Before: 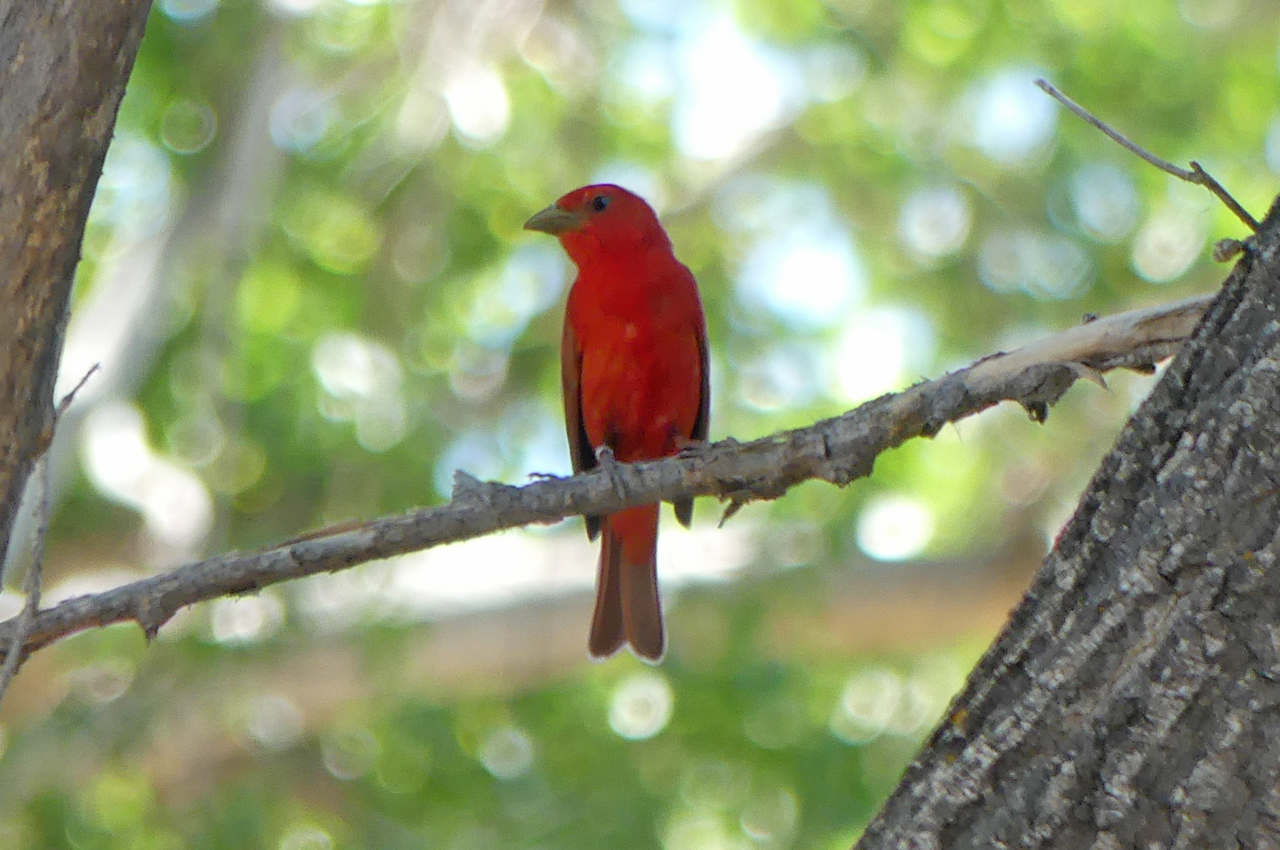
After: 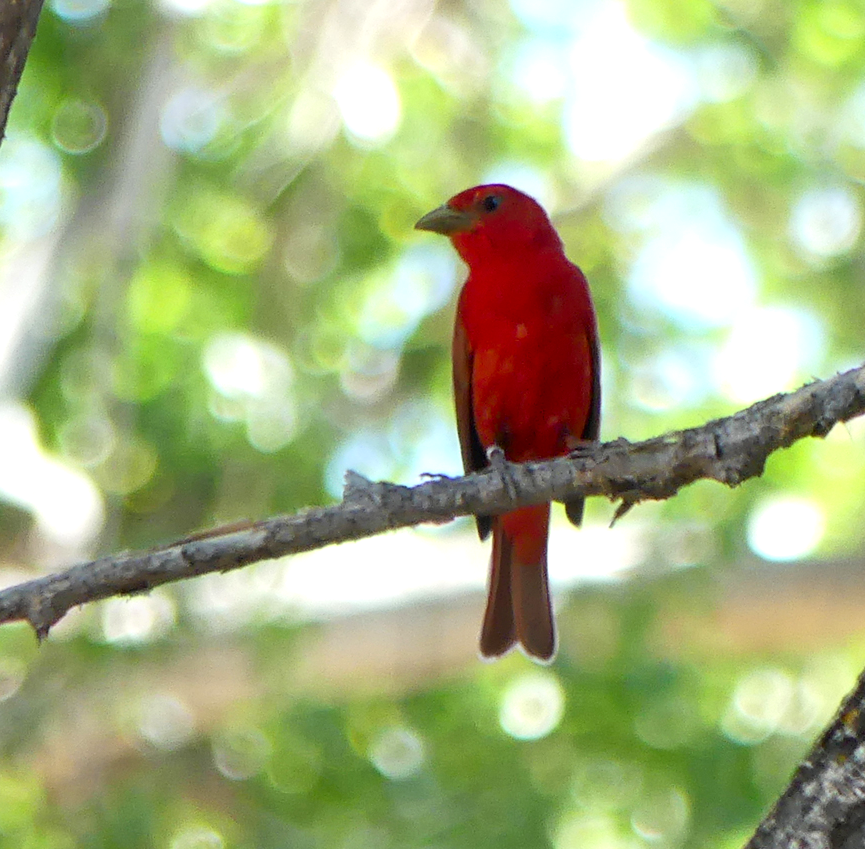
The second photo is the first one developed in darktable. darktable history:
exposure: compensate highlight preservation false
tone equalizer: -8 EV -0.452 EV, -7 EV -0.387 EV, -6 EV -0.356 EV, -5 EV -0.207 EV, -3 EV 0.237 EV, -2 EV 0.326 EV, -1 EV 0.404 EV, +0 EV 0.42 EV, edges refinement/feathering 500, mask exposure compensation -1.57 EV, preserve details guided filter
contrast brightness saturation: contrast 0.146, brightness -0.011, saturation 0.096
crop and rotate: left 8.568%, right 23.823%
